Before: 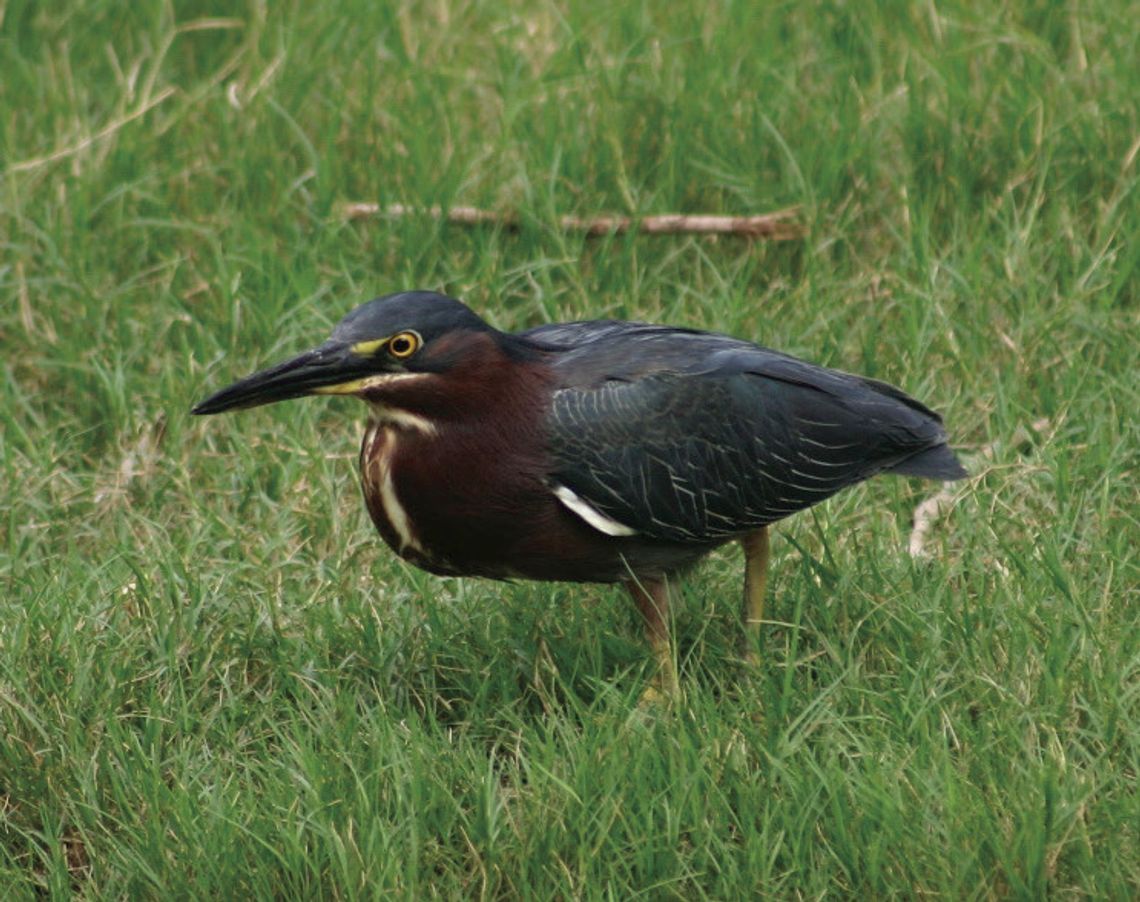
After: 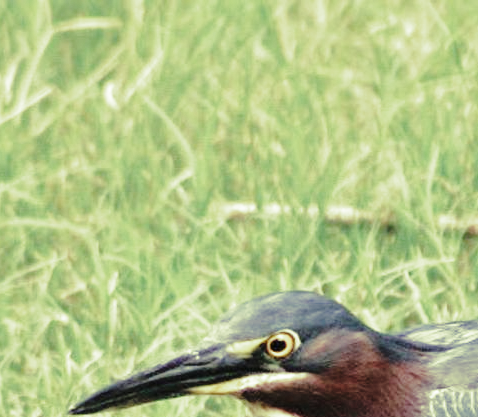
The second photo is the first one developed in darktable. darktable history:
crop and rotate: left 10.817%, top 0.062%, right 47.194%, bottom 53.626%
base curve: curves: ch0 [(0, 0) (0.028, 0.03) (0.121, 0.232) (0.46, 0.748) (0.859, 0.968) (1, 1)], preserve colors none
split-toning: shadows › hue 290.82°, shadows › saturation 0.34, highlights › saturation 0.38, balance 0, compress 50%
tone equalizer: -7 EV 0.15 EV, -6 EV 0.6 EV, -5 EV 1.15 EV, -4 EV 1.33 EV, -3 EV 1.15 EV, -2 EV 0.6 EV, -1 EV 0.15 EV, mask exposure compensation -0.5 EV
color correction: saturation 0.8
